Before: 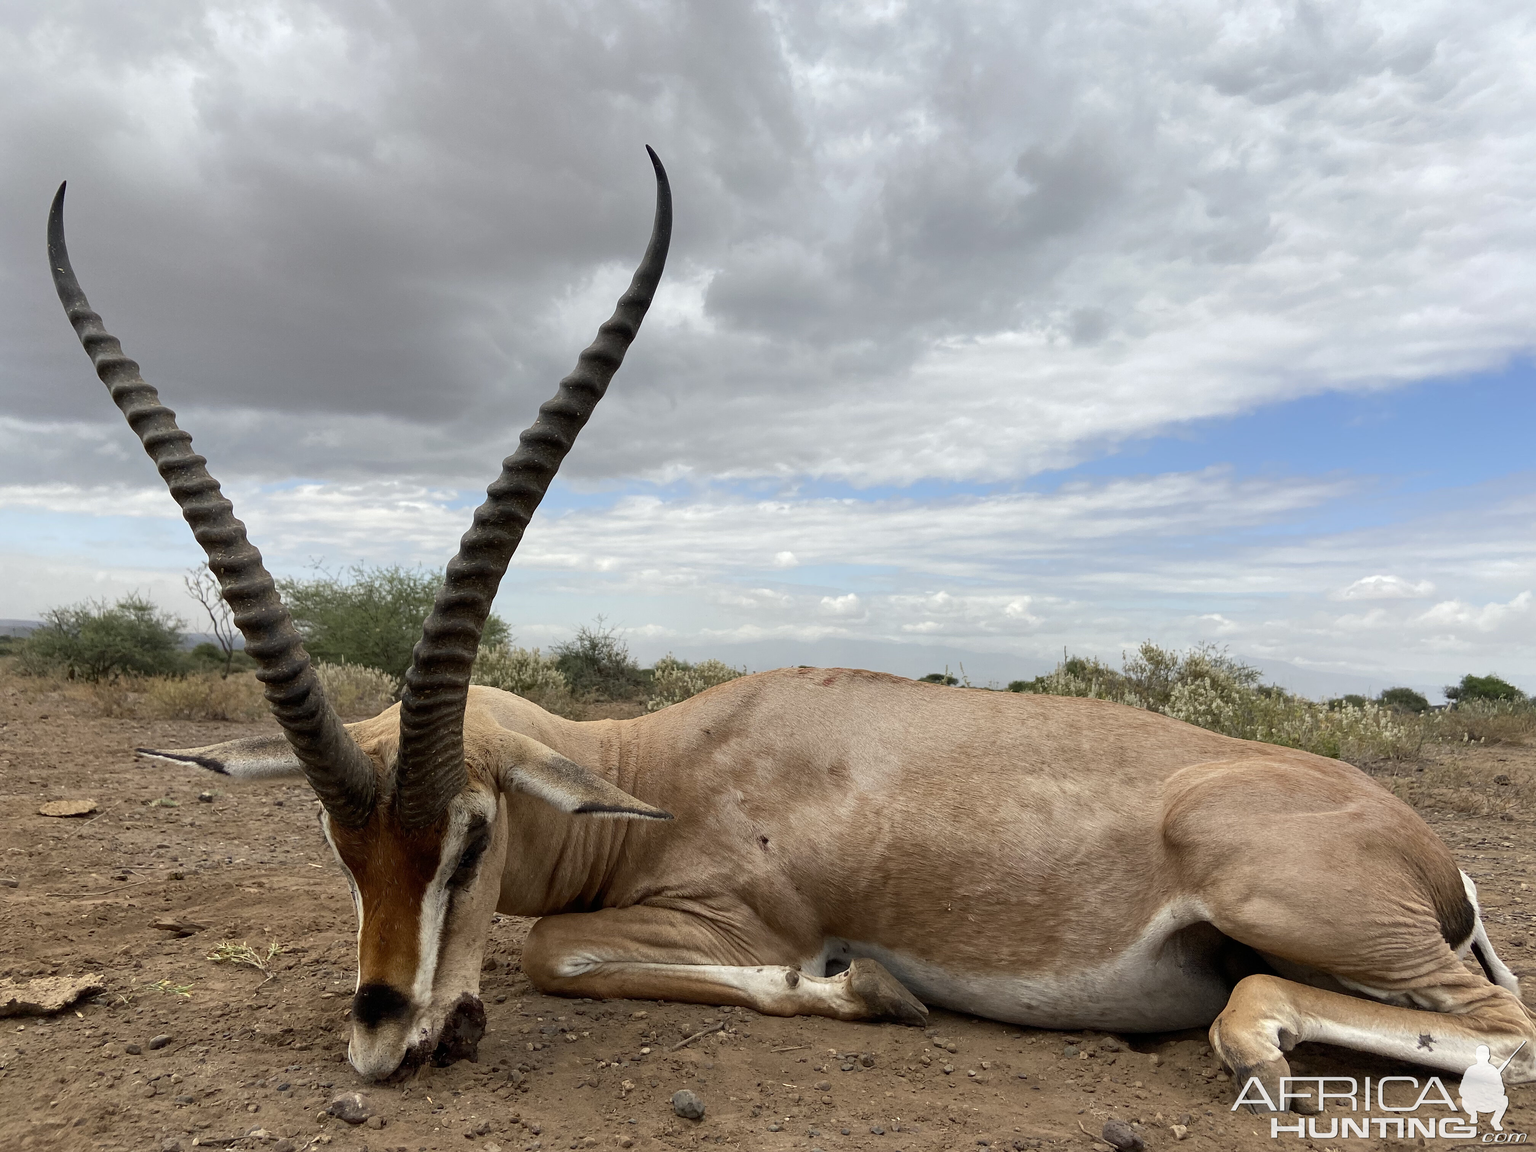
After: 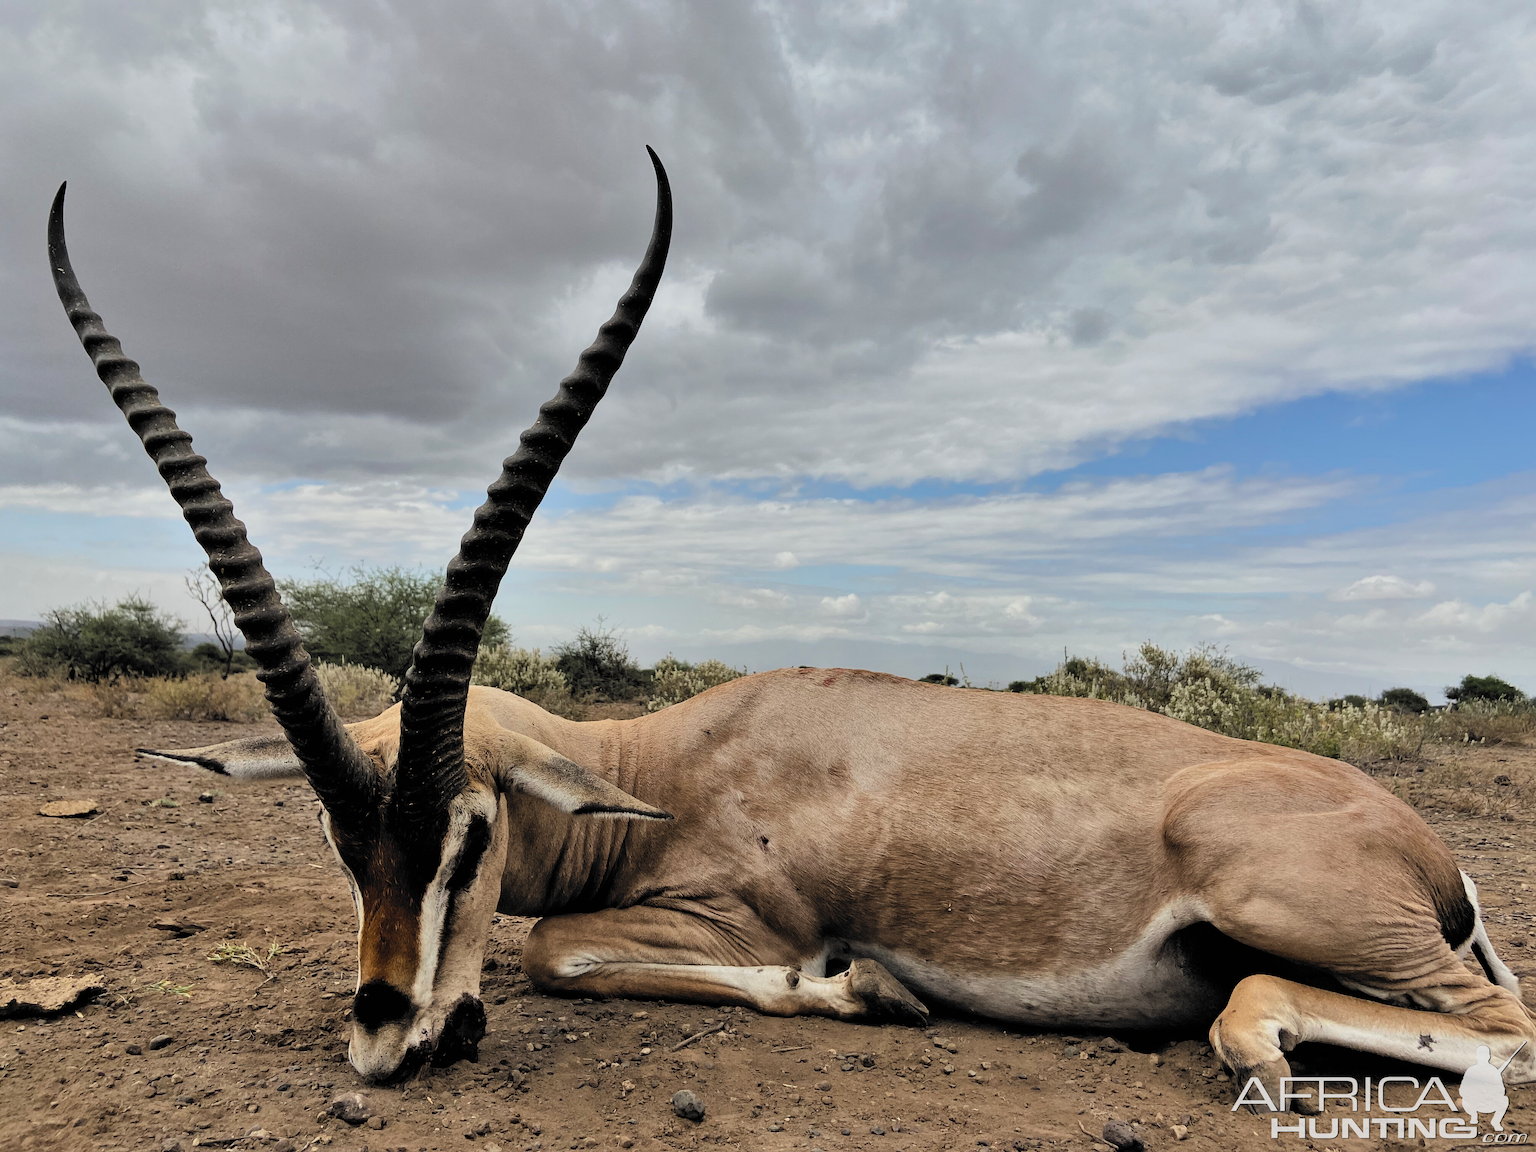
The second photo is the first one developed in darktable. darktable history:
shadows and highlights: low approximation 0.01, soften with gaussian
filmic rgb: black relative exposure -5.14 EV, white relative exposure 3.96 EV, hardness 2.88, contrast 1.297, highlights saturation mix -31.12%, color science v6 (2022)
